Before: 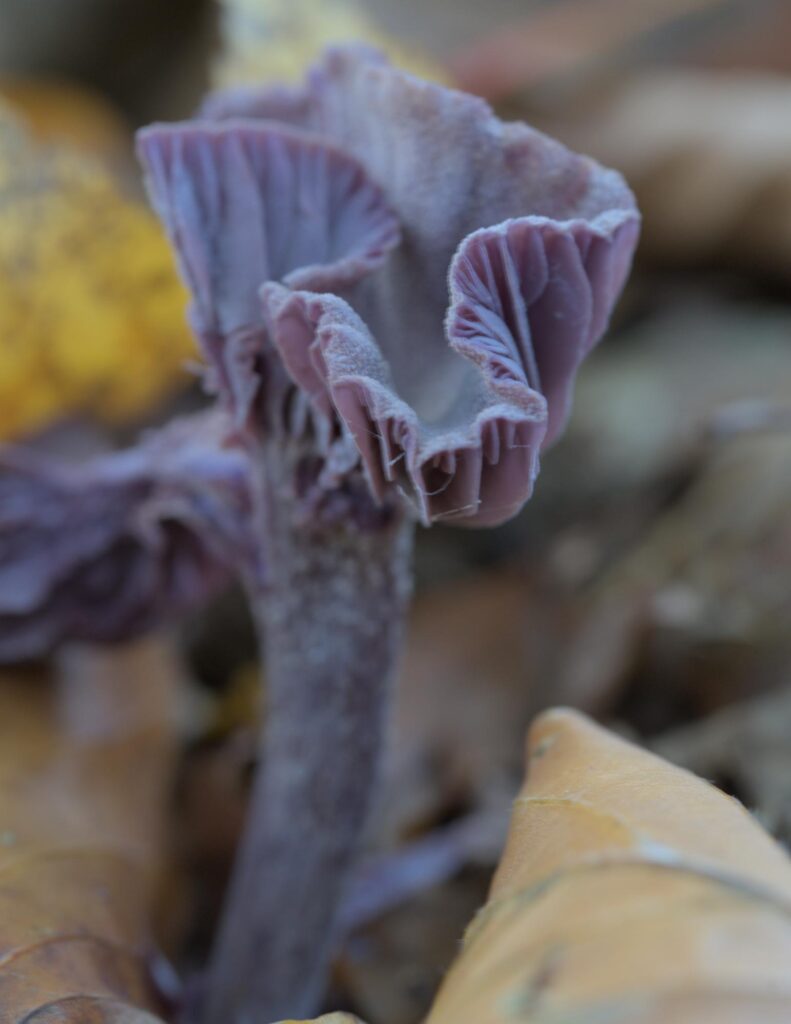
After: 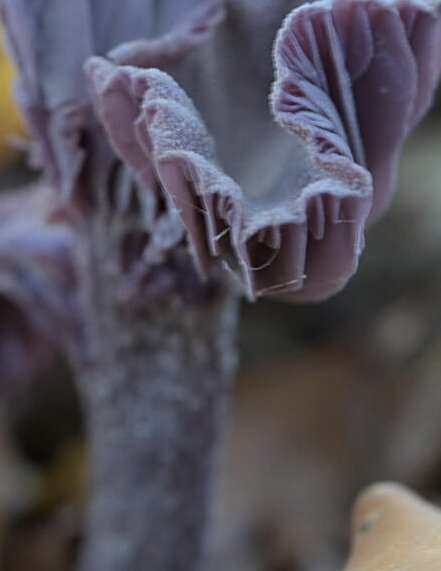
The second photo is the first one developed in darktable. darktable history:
crop and rotate: left 22.13%, top 22.054%, right 22.026%, bottom 22.102%
sharpen: amount 0.575
contrast brightness saturation: contrast 0.11, saturation -0.17
